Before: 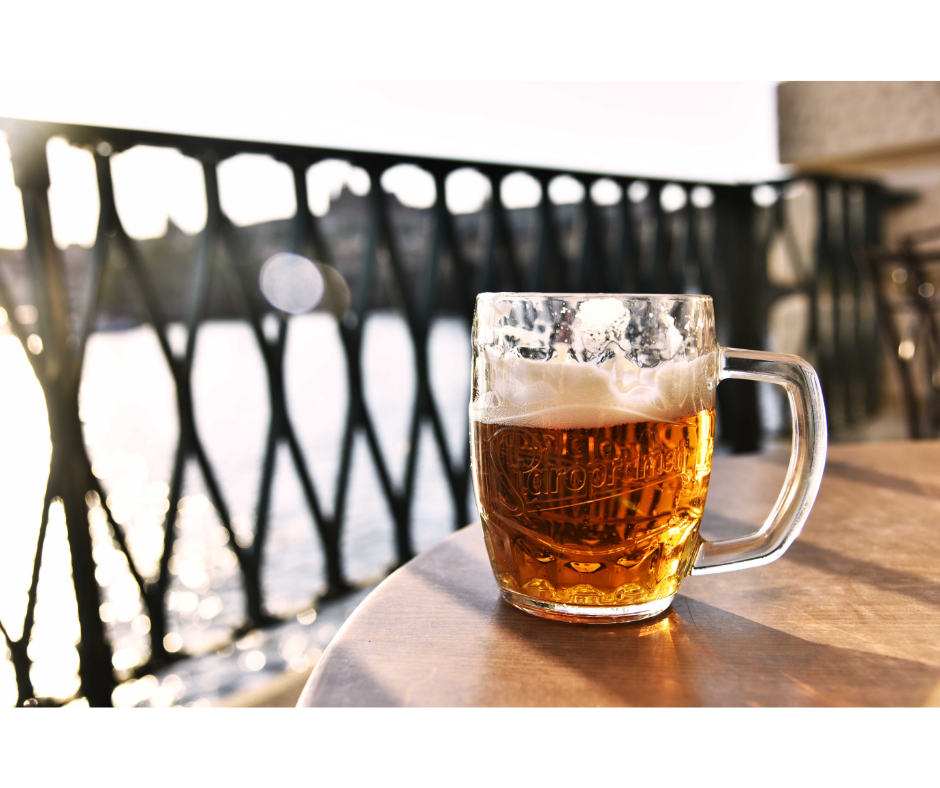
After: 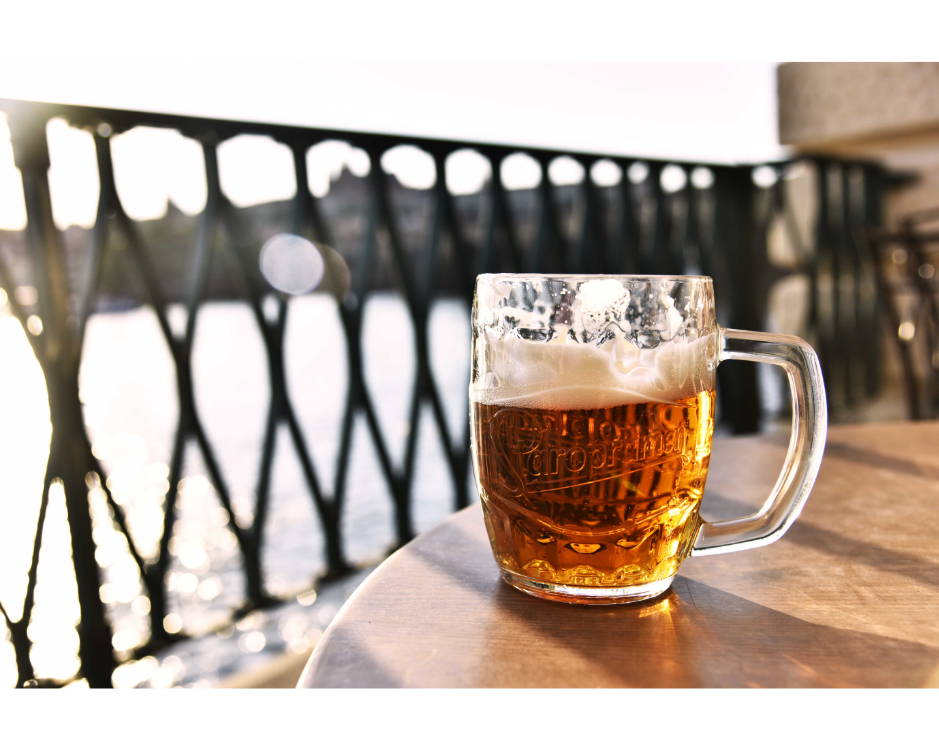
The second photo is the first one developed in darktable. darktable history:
crop and rotate: top 2.479%, bottom 3.018%
exposure: compensate highlight preservation false
